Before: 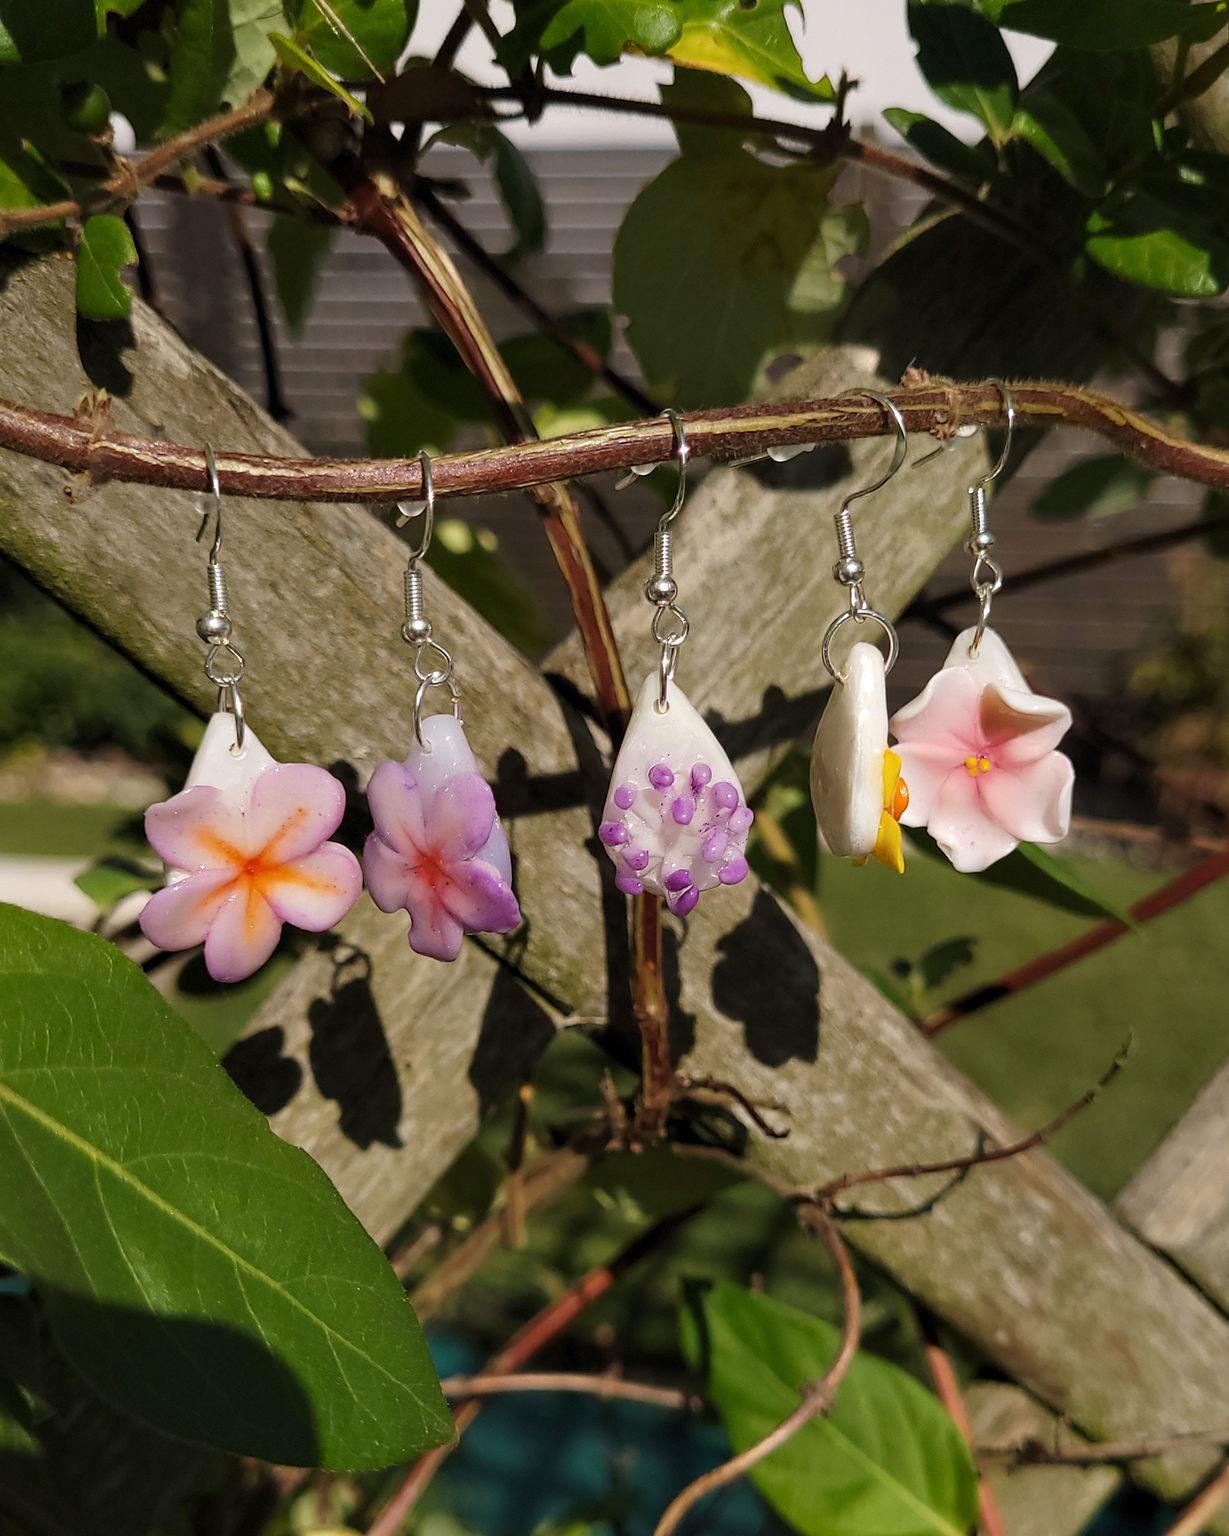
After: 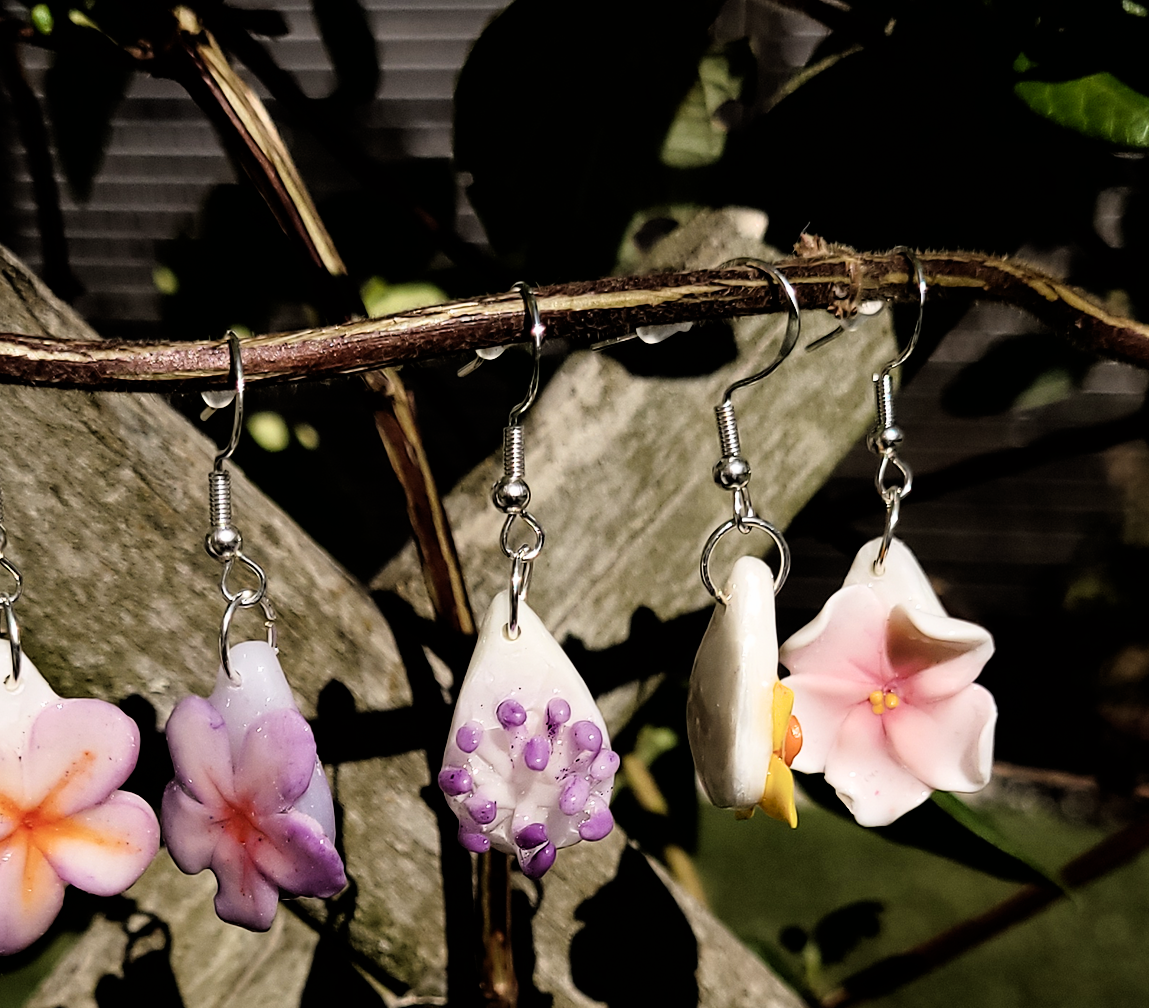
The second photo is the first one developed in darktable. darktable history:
filmic rgb: black relative exposure -3.75 EV, white relative exposure 2.39 EV, threshold 5.96 EV, dynamic range scaling -49.38%, hardness 3.45, latitude 30.14%, contrast 1.816, enable highlight reconstruction true
crop: left 18.41%, top 11.07%, right 2.017%, bottom 33.105%
exposure: black level correction 0.001, exposure -0.197 EV, compensate exposure bias true, compensate highlight preservation false
